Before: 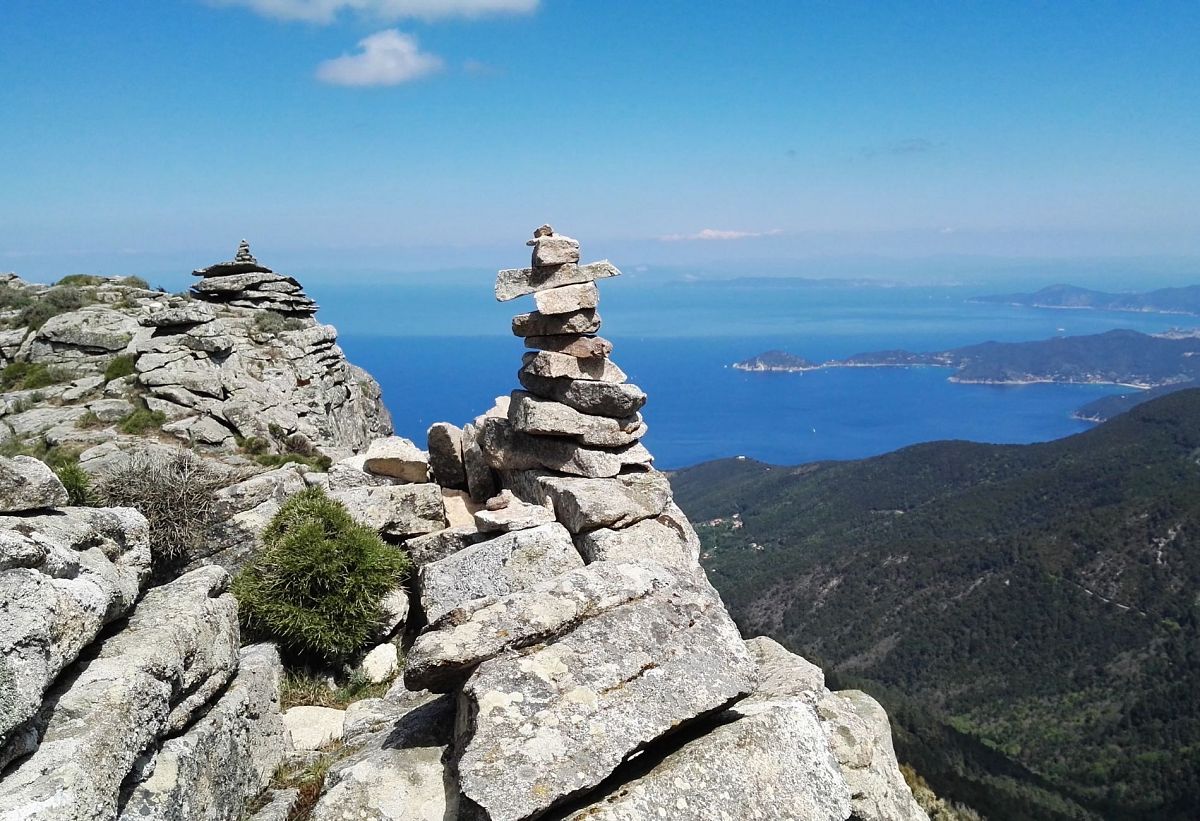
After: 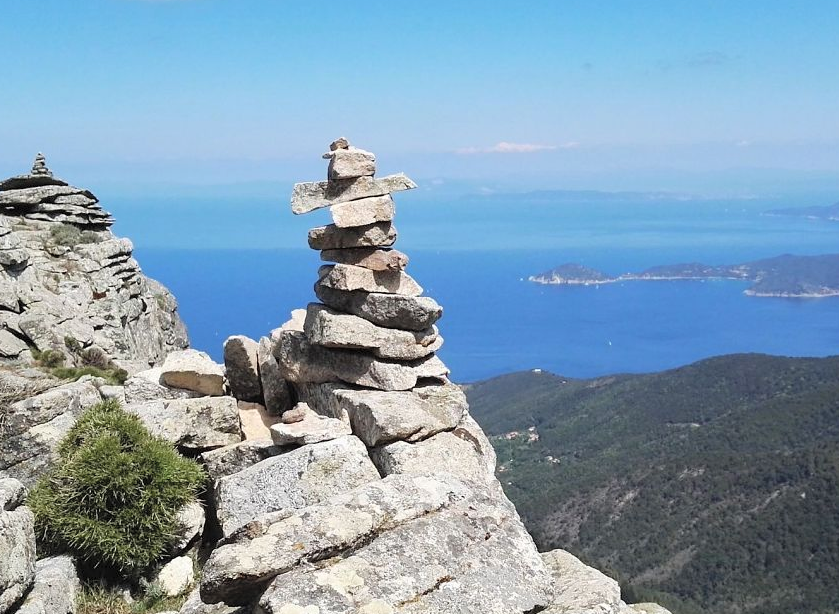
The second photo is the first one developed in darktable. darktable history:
crop and rotate: left 17.046%, top 10.659%, right 12.989%, bottom 14.553%
contrast brightness saturation: brightness 0.15
